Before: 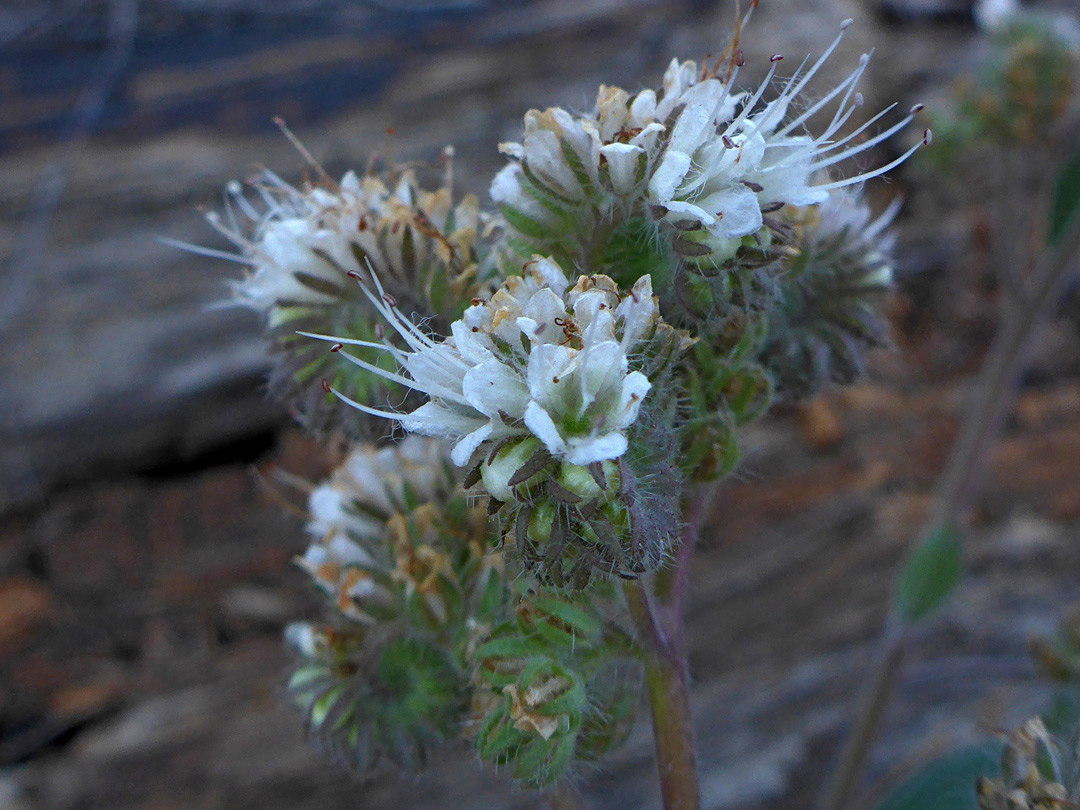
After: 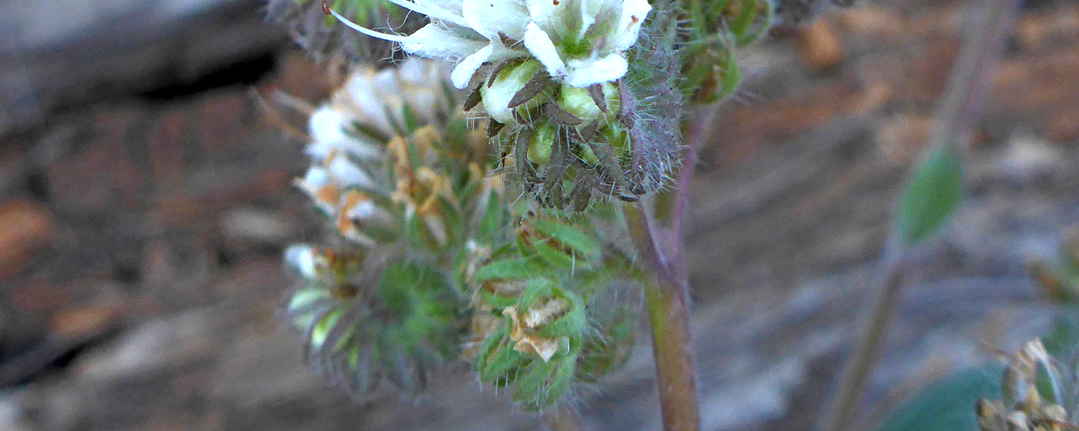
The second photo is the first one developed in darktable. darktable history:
crop and rotate: top 46.715%, right 0.084%
exposure: exposure 1.147 EV, compensate exposure bias true, compensate highlight preservation false
